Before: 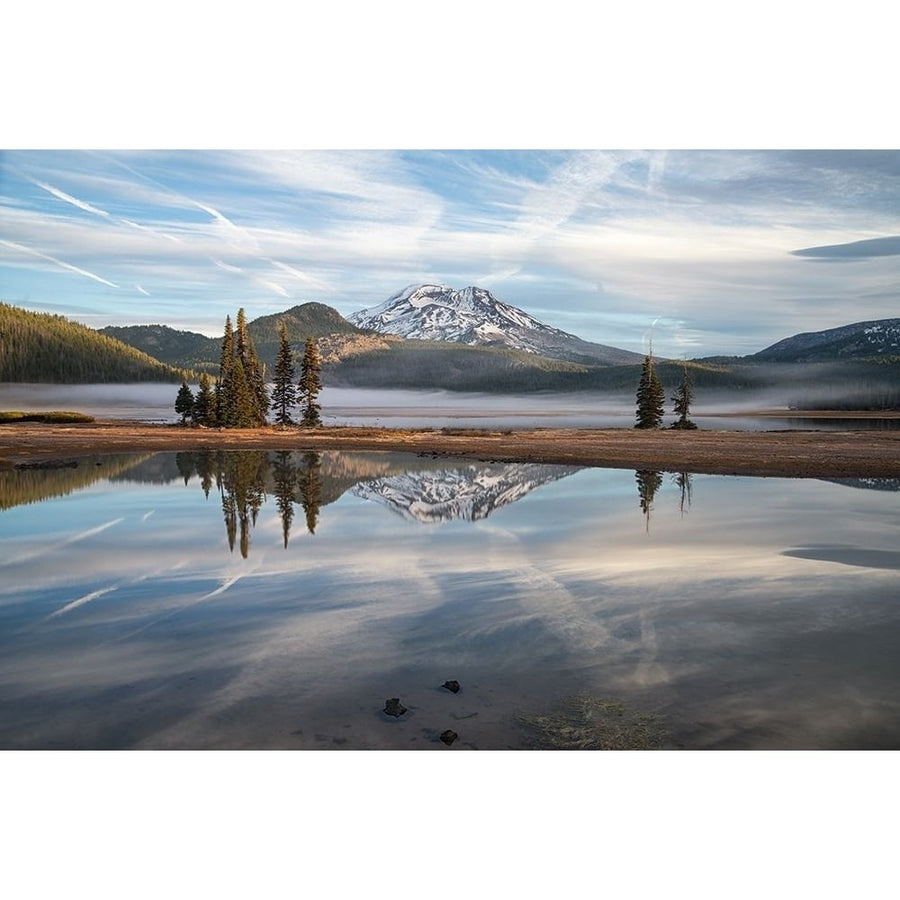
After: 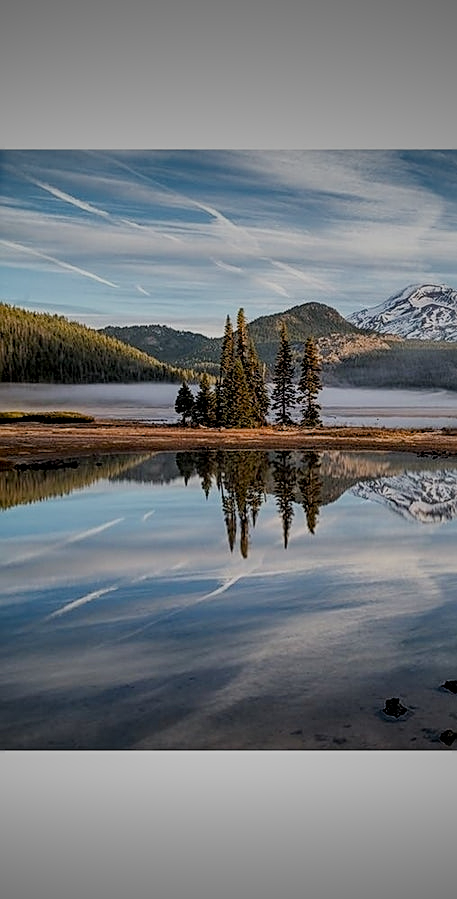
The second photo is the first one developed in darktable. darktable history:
exposure: black level correction 0.008, exposure 0.092 EV, compensate highlight preservation false
crop and rotate: left 0.002%, top 0%, right 49.136%
shadows and highlights: shadows 80.47, white point adjustment -9.06, highlights -61.37, soften with gaussian
filmic rgb: black relative exposure -7.96 EV, white relative exposure 3.93 EV, hardness 4.23
sharpen: amount 0.496
vignetting: fall-off start 66.94%, center (0, 0.006), width/height ratio 1.01
local contrast: on, module defaults
